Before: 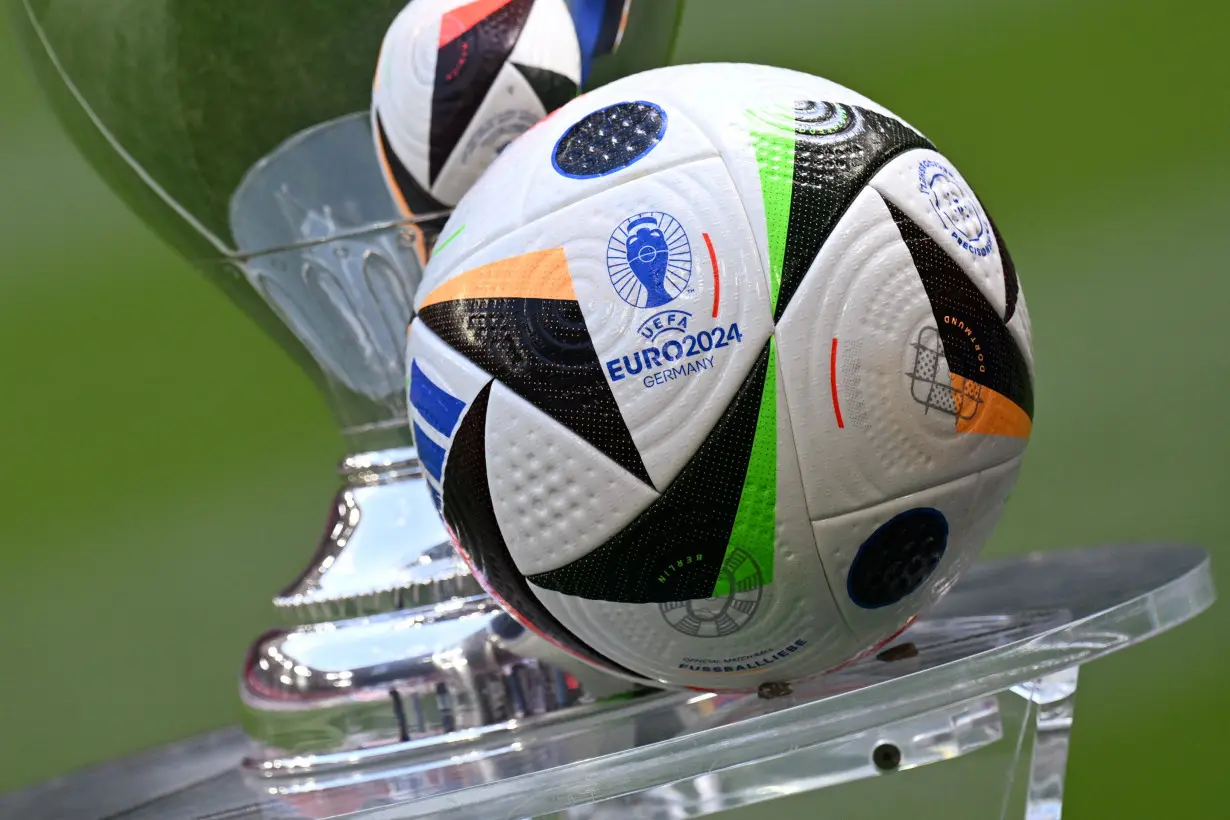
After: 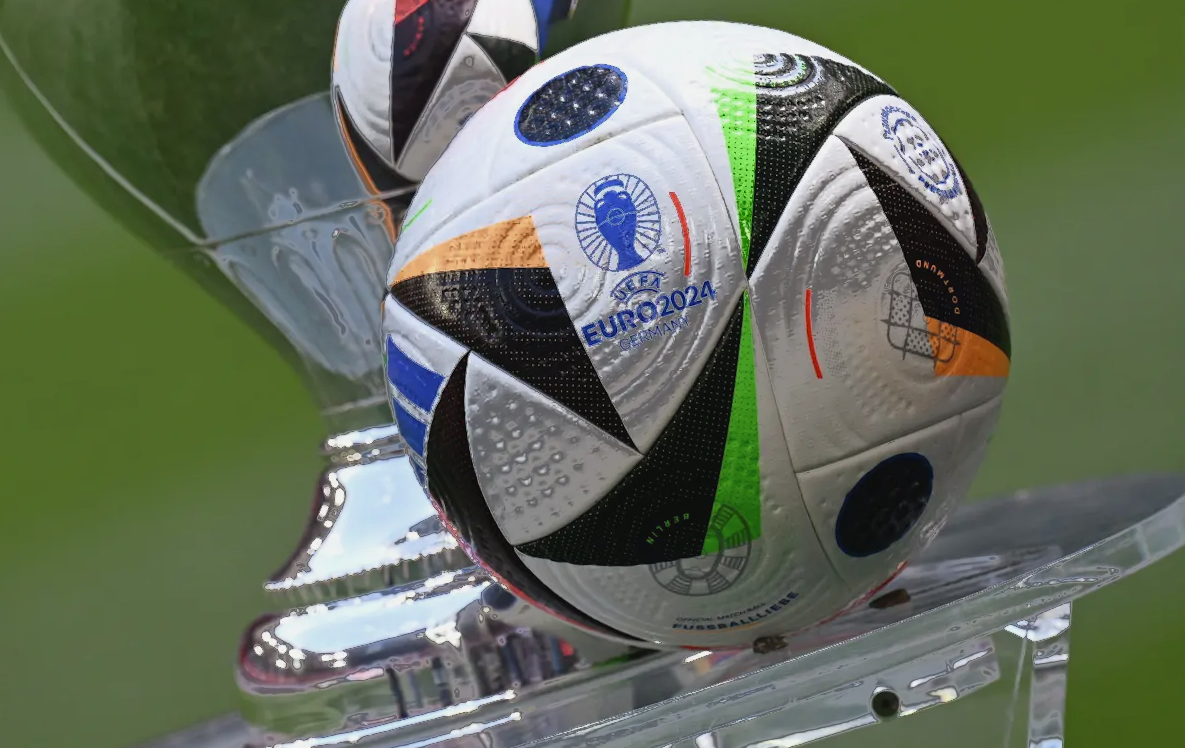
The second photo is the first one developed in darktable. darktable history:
fill light: exposure -0.73 EV, center 0.69, width 2.2
contrast brightness saturation: contrast -0.08, brightness -0.04, saturation -0.11
rotate and perspective: rotation -3.52°, crop left 0.036, crop right 0.964, crop top 0.081, crop bottom 0.919
